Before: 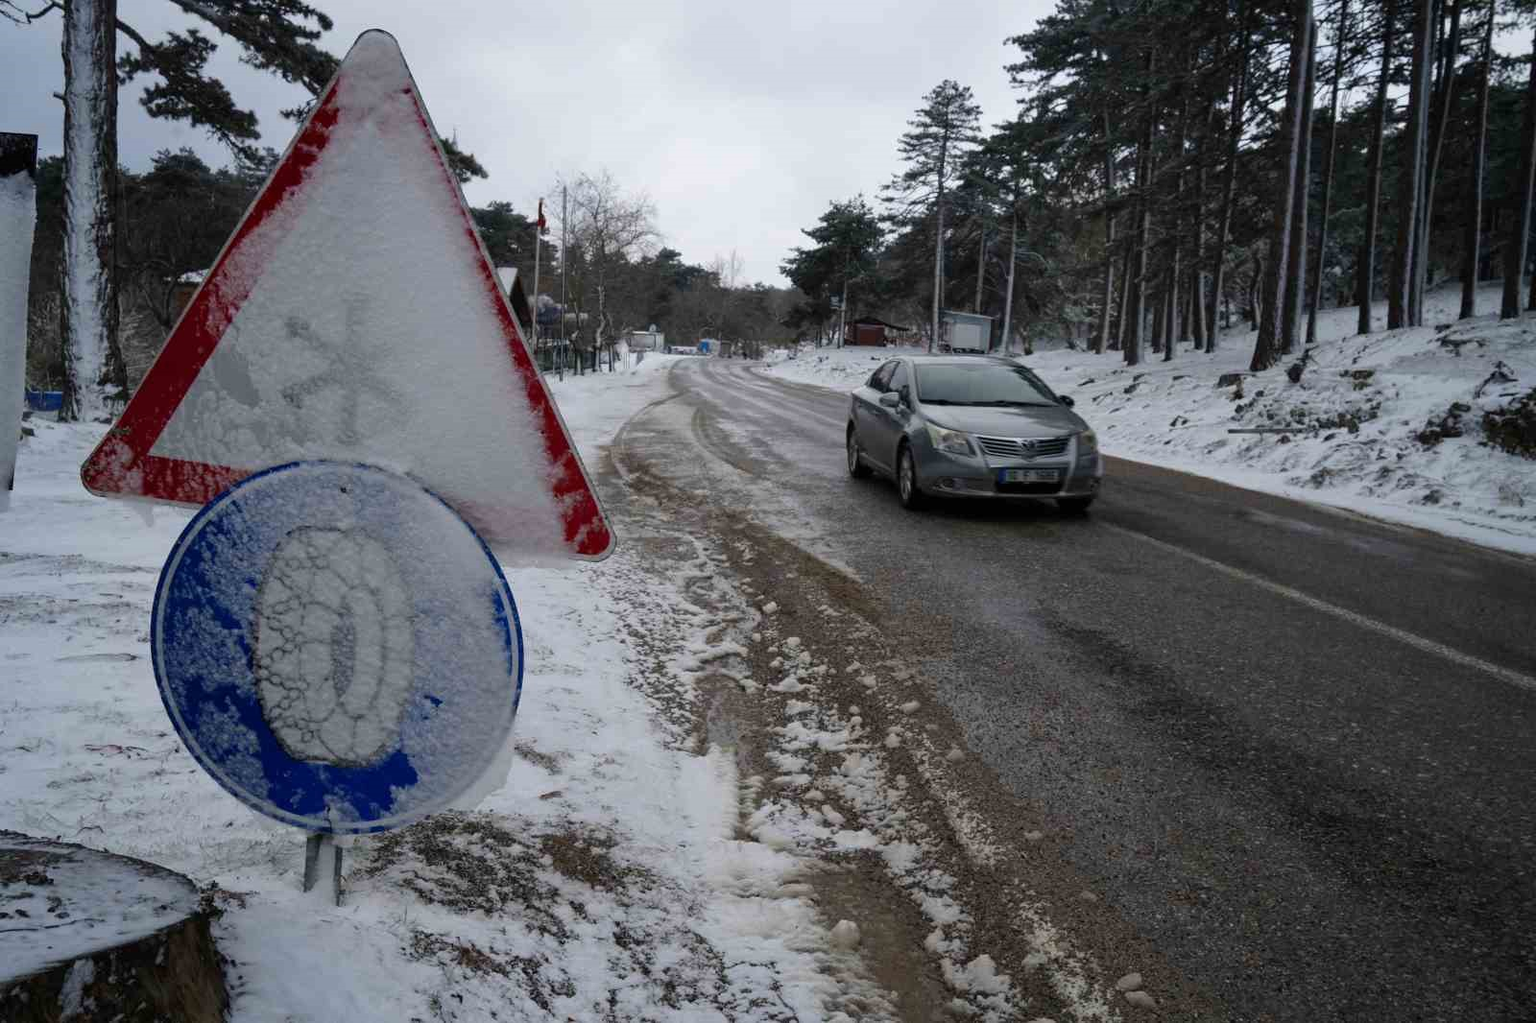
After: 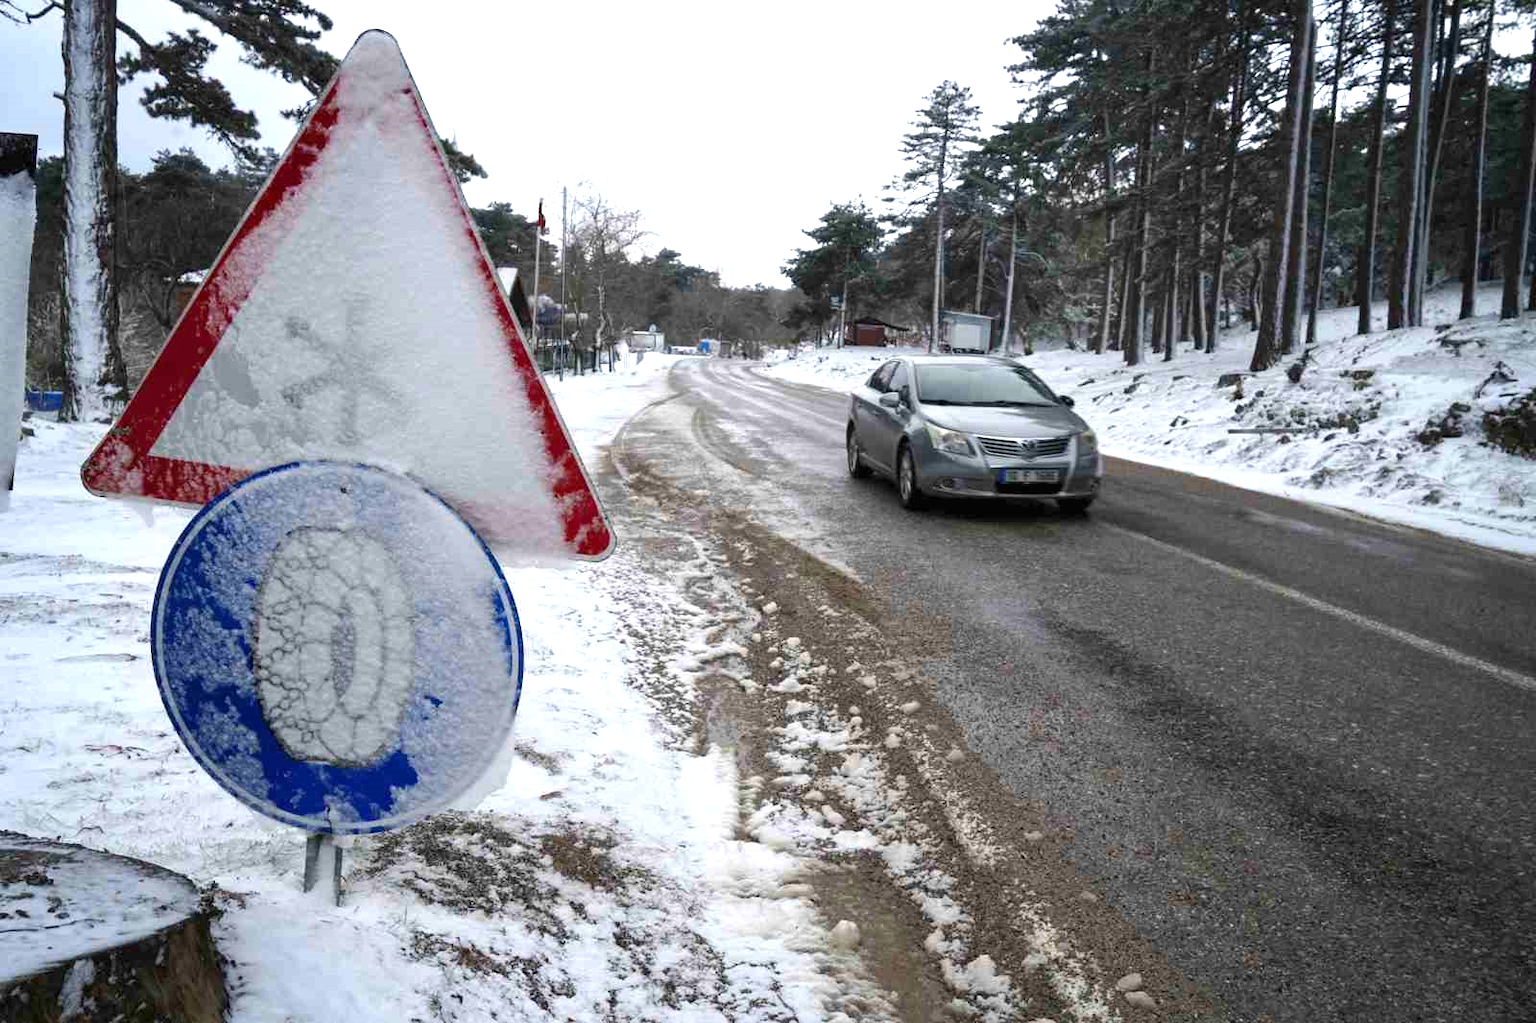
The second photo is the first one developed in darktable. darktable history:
exposure: exposure 1.161 EV, compensate highlight preservation false
